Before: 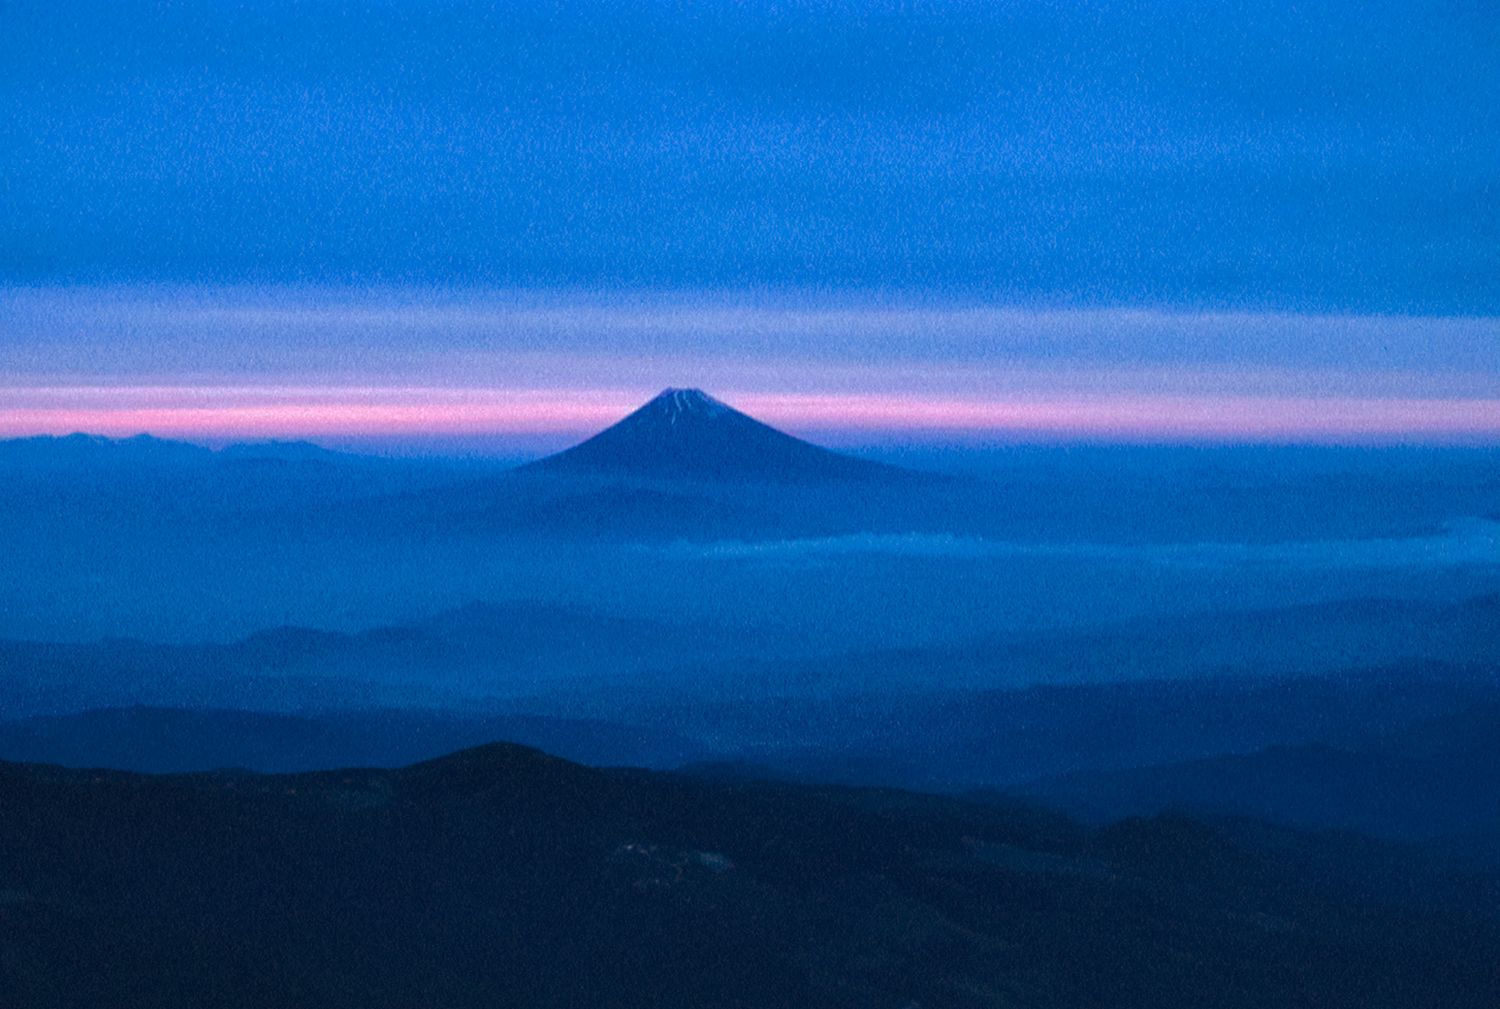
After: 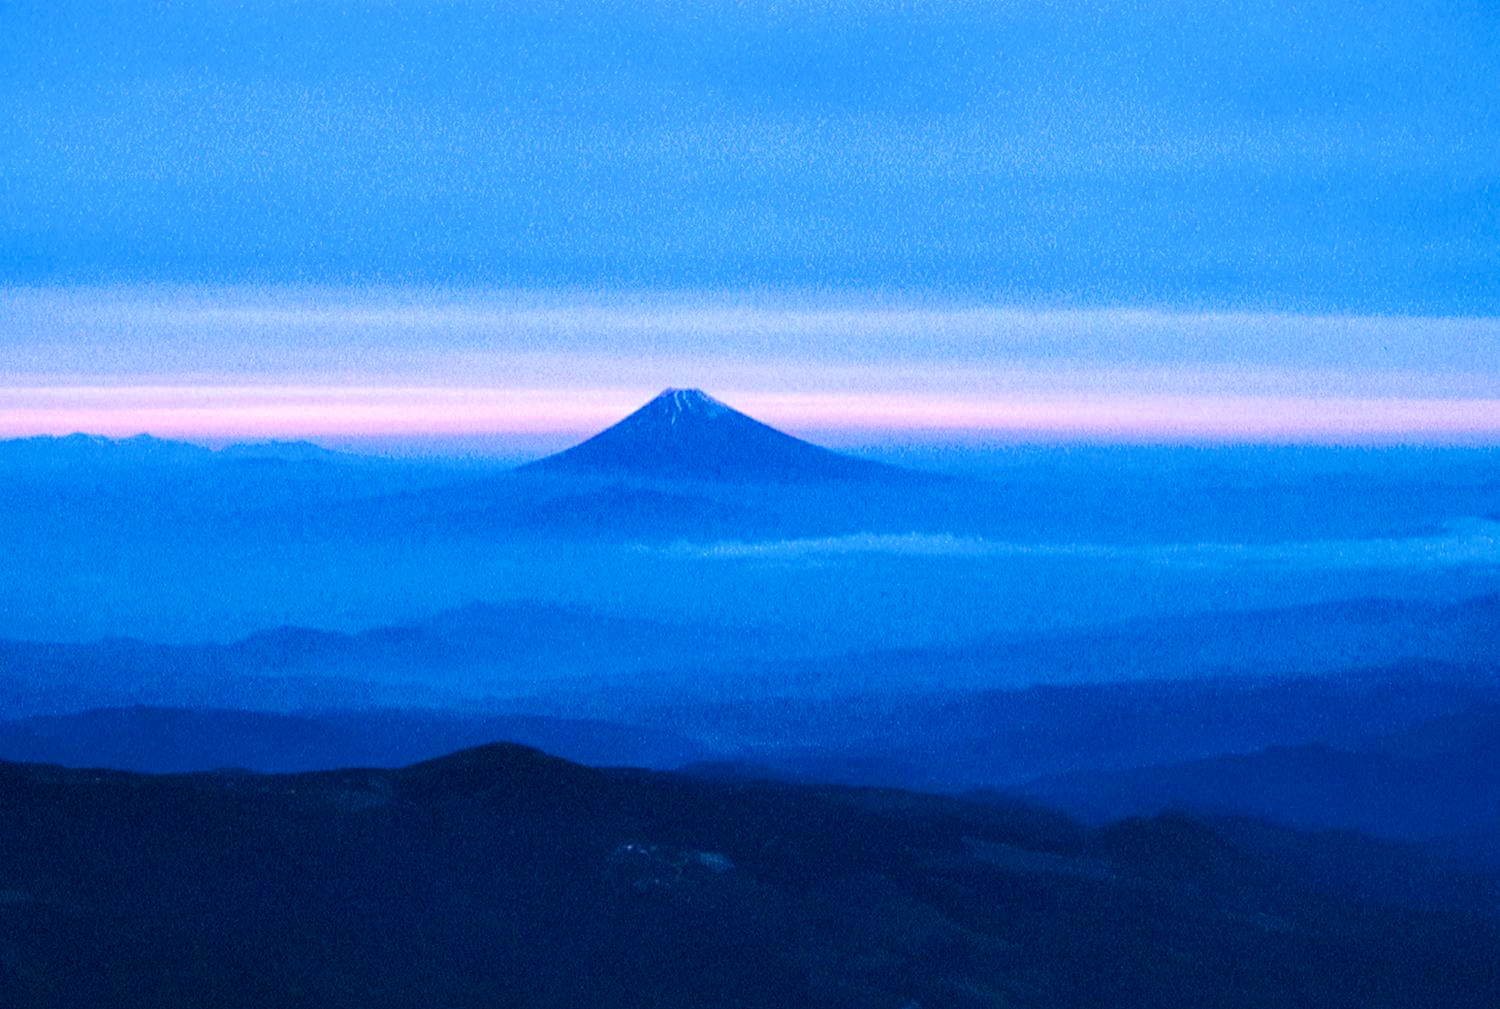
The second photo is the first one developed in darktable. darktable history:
base curve: curves: ch0 [(0, 0) (0.005, 0.002) (0.15, 0.3) (0.4, 0.7) (0.75, 0.95) (1, 1)], preserve colors none
white balance: red 0.967, blue 1.119, emerald 0.756
